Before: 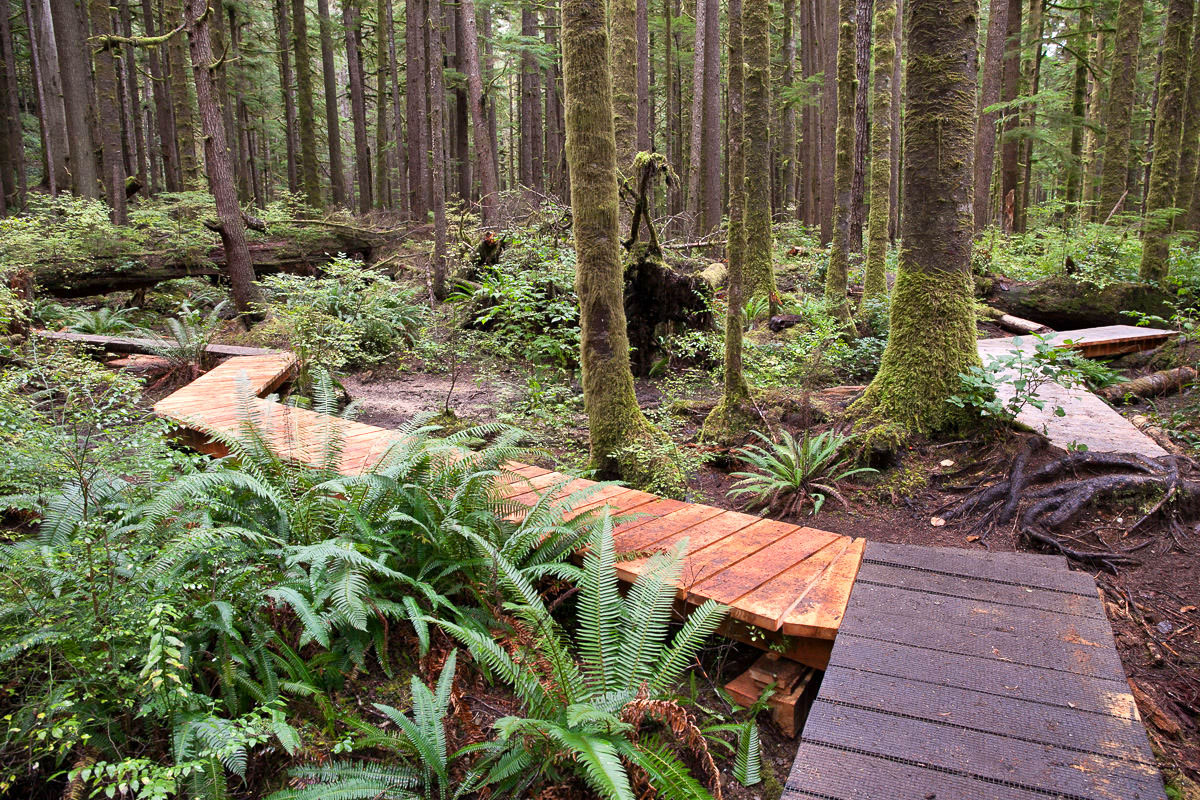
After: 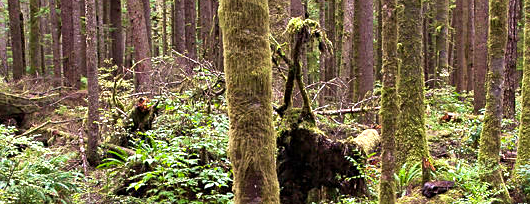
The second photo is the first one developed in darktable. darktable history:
crop: left 28.924%, top 16.828%, right 26.863%, bottom 57.663%
sharpen: amount 0.203
exposure: exposure 0.26 EV, compensate highlight preservation false
haze removal: compatibility mode true, adaptive false
color balance rgb: power › hue 329.75°, highlights gain › luminance 14.632%, perceptual saturation grading › global saturation 0.119%, global vibrance 20%
velvia: on, module defaults
